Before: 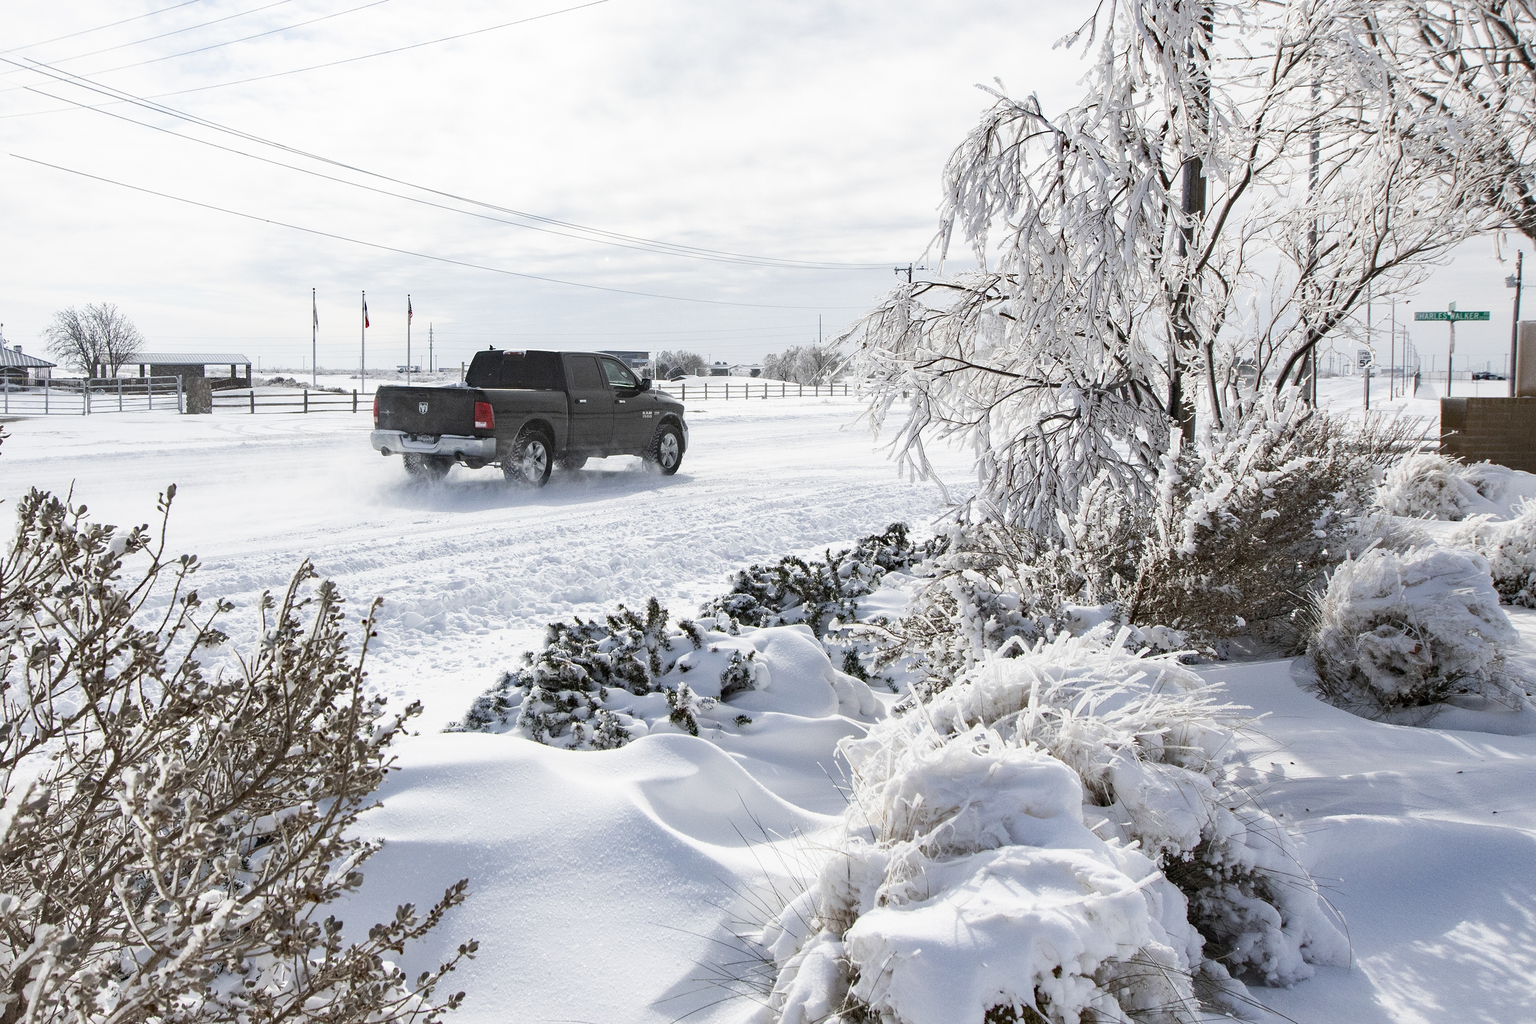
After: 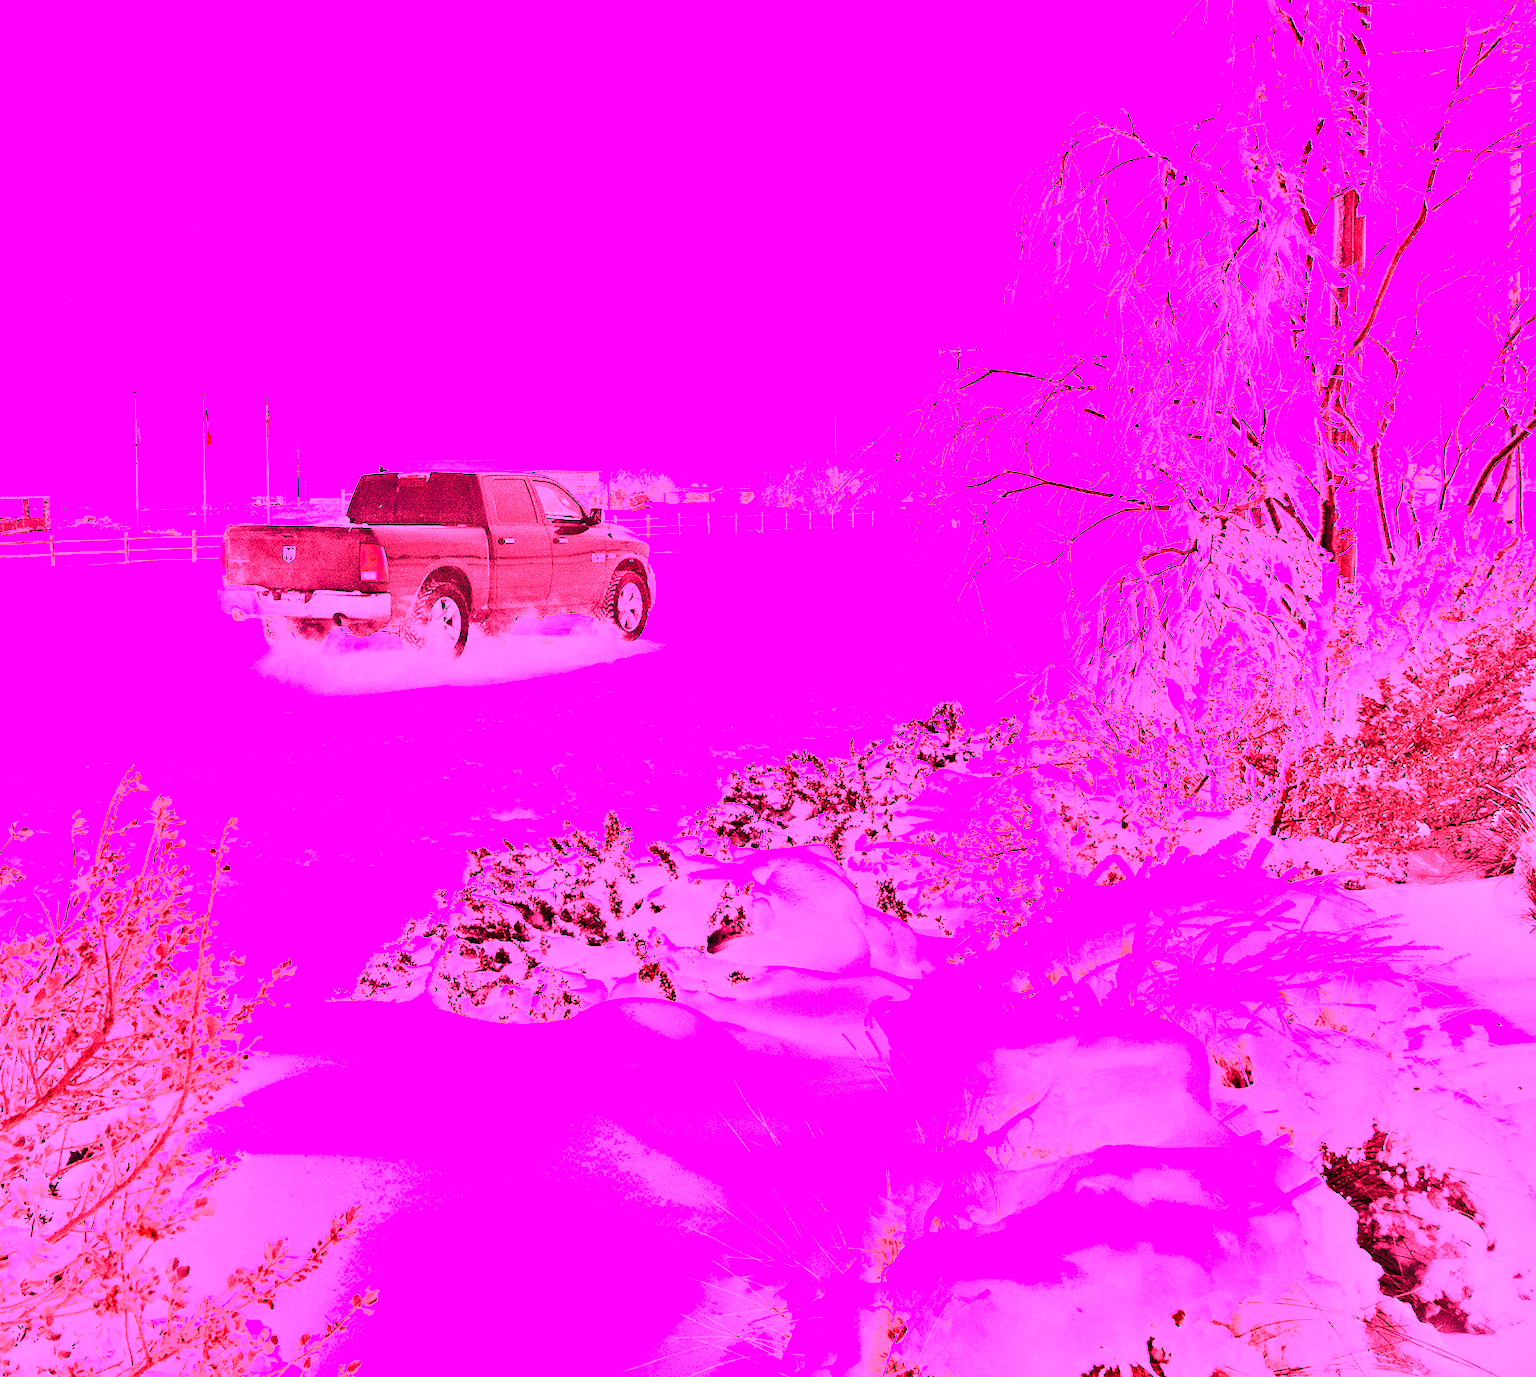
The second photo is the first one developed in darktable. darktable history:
exposure: exposure 0.127 EV, compensate highlight preservation false
crop: left 13.443%, right 13.31%
rotate and perspective: rotation -1°, crop left 0.011, crop right 0.989, crop top 0.025, crop bottom 0.975
tone equalizer: -8 EV -0.75 EV, -7 EV -0.7 EV, -6 EV -0.6 EV, -5 EV -0.4 EV, -3 EV 0.4 EV, -2 EV 0.6 EV, -1 EV 0.7 EV, +0 EV 0.75 EV, edges refinement/feathering 500, mask exposure compensation -1.57 EV, preserve details no
shadows and highlights: shadows 4.1, highlights -17.6, soften with gaussian
white balance: red 4.26, blue 1.802
